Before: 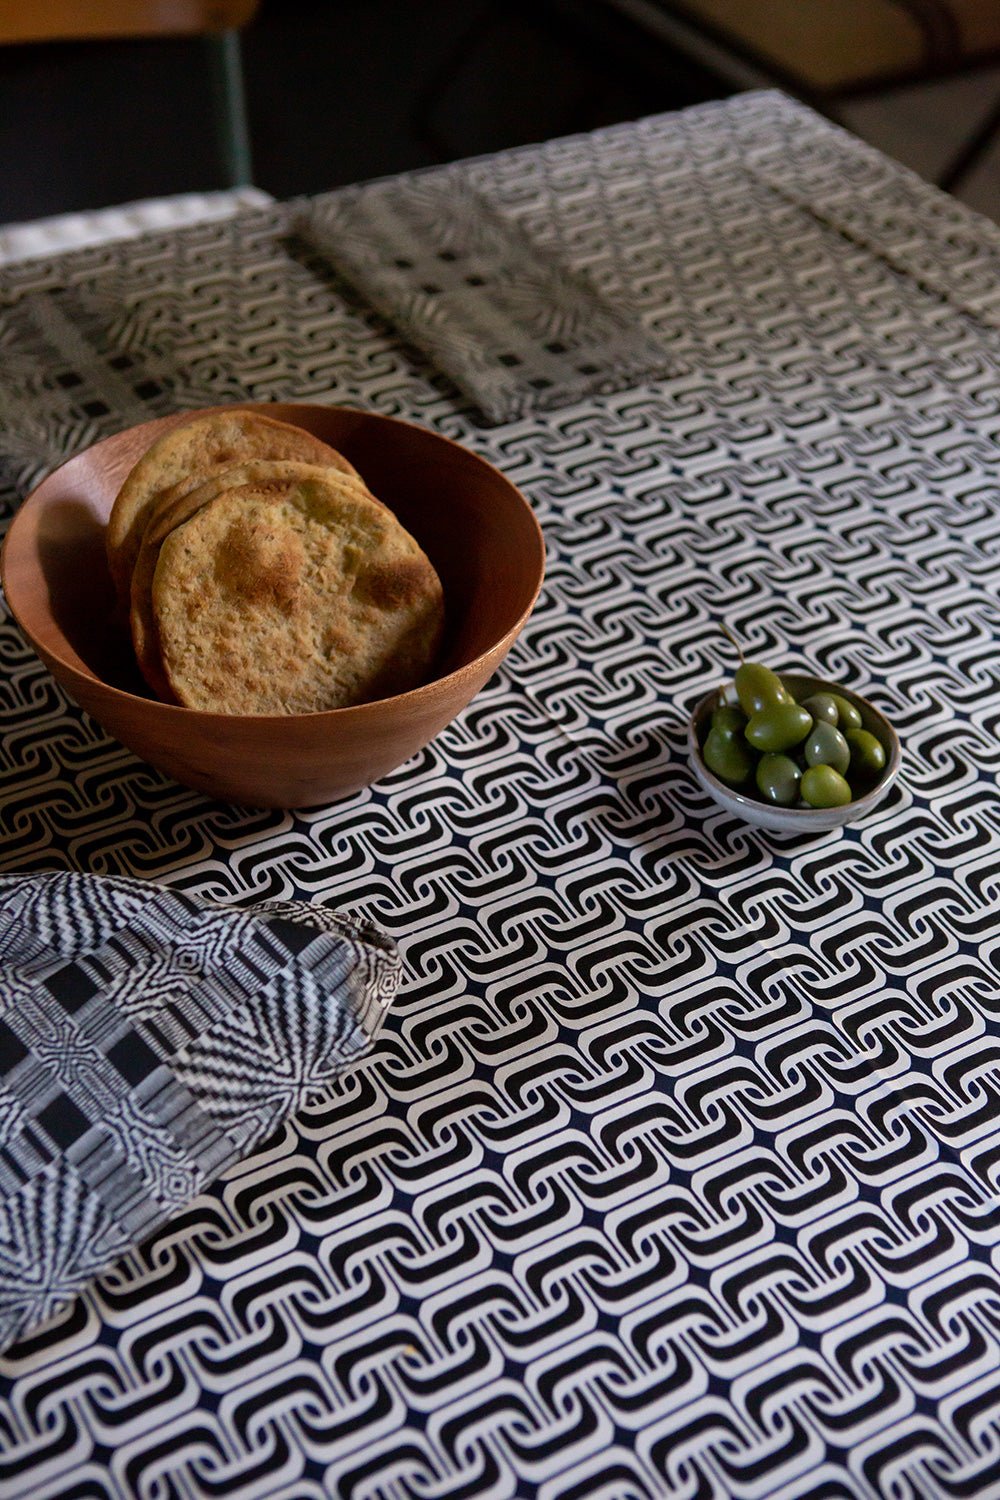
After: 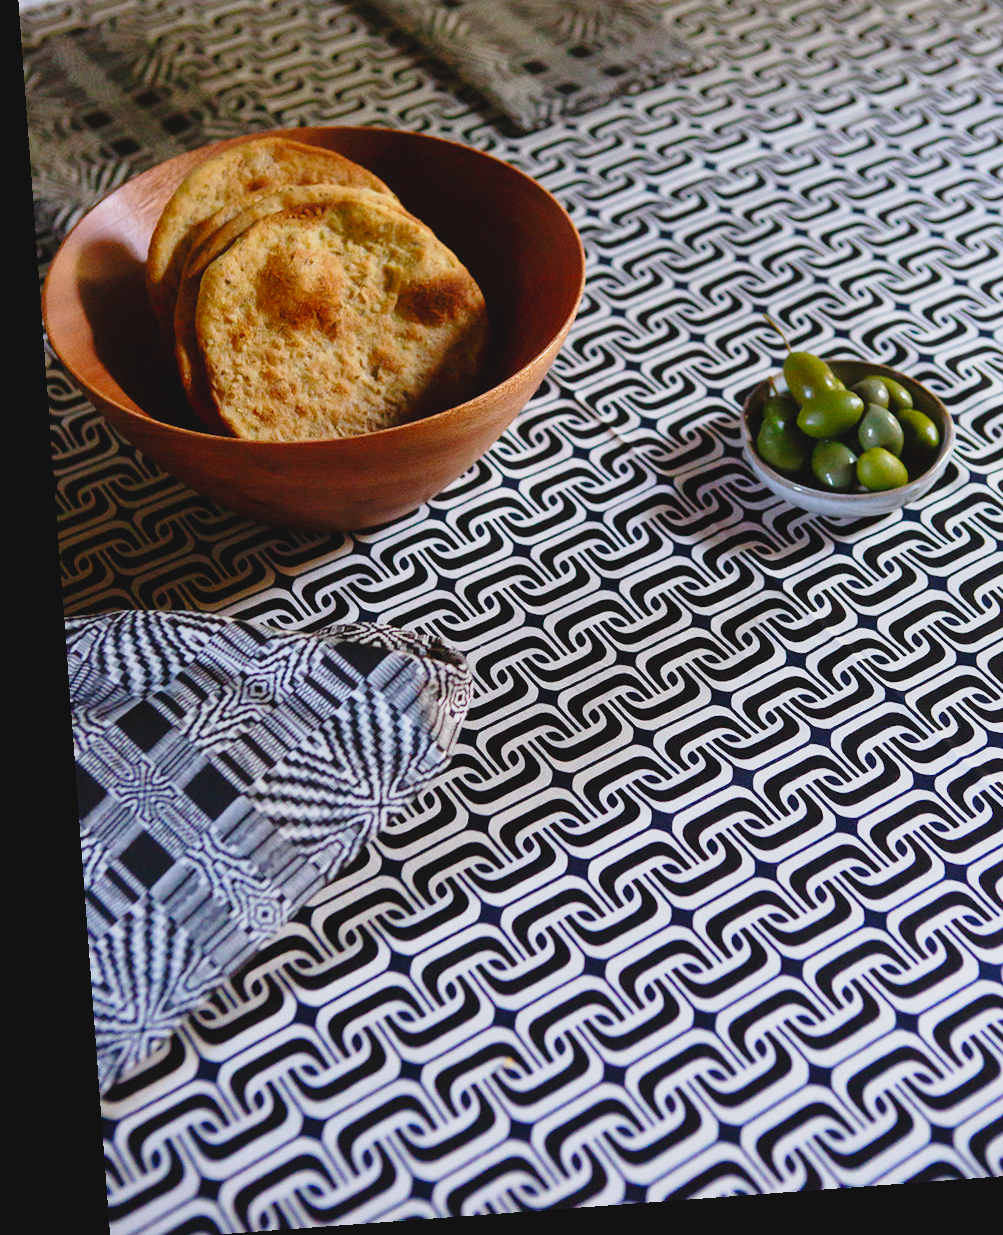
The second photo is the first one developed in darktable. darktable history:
crop: top 20.916%, right 9.437%, bottom 0.316%
white balance: red 0.967, blue 1.049
base curve: curves: ch0 [(0, 0) (0.028, 0.03) (0.121, 0.232) (0.46, 0.748) (0.859, 0.968) (1, 1)], preserve colors none
color zones: curves: ch1 [(0, 0.513) (0.143, 0.524) (0.286, 0.511) (0.429, 0.506) (0.571, 0.503) (0.714, 0.503) (0.857, 0.508) (1, 0.513)]
rotate and perspective: rotation -4.25°, automatic cropping off
contrast brightness saturation: contrast -0.11
